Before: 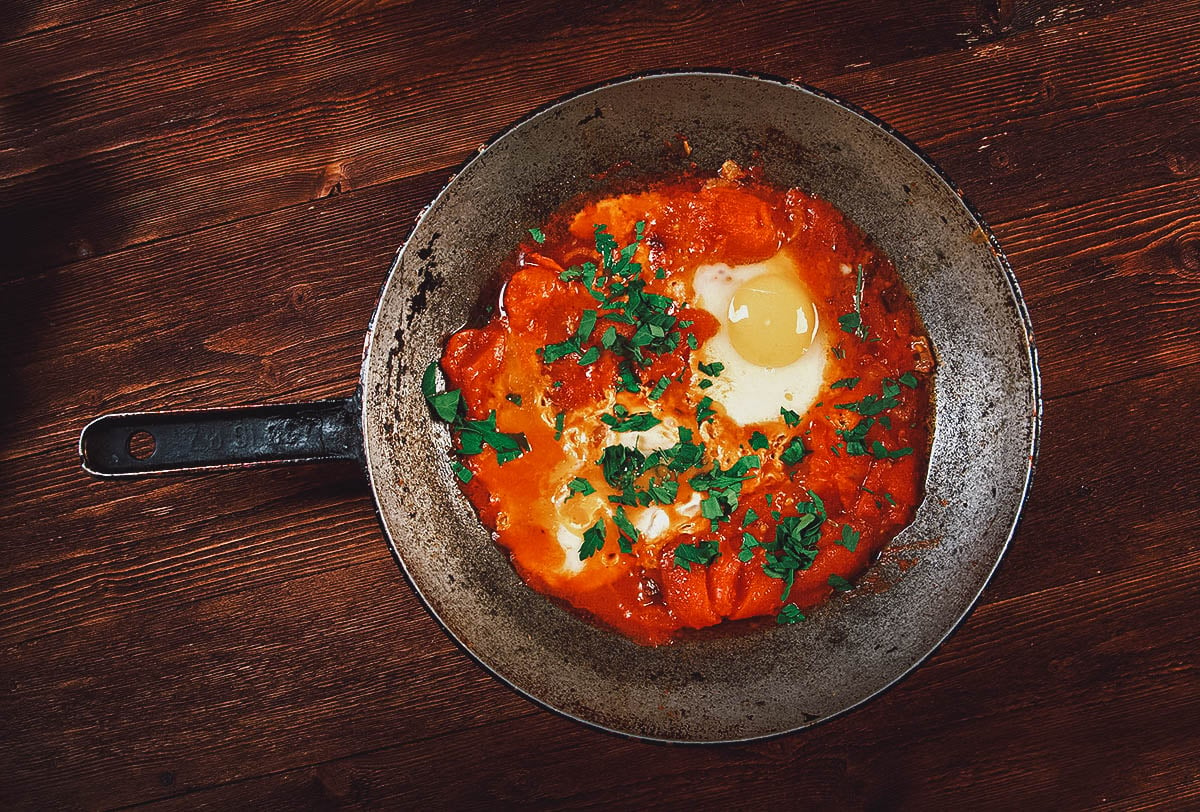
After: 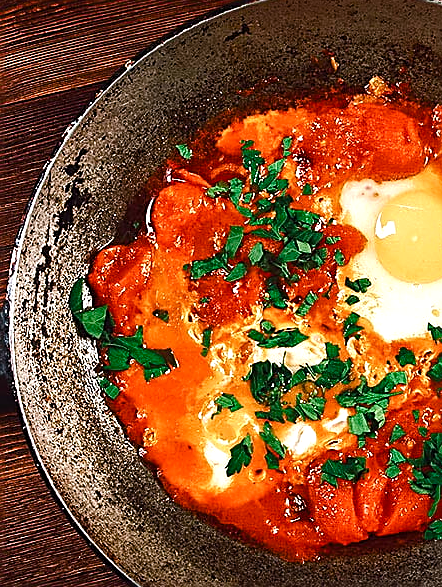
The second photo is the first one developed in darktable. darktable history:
sharpen: on, module defaults
tone equalizer: -8 EV -0.781 EV, -7 EV -0.727 EV, -6 EV -0.611 EV, -5 EV -0.4 EV, -3 EV 0.392 EV, -2 EV 0.6 EV, -1 EV 0.693 EV, +0 EV 0.78 EV, edges refinement/feathering 500, mask exposure compensation -1.57 EV, preserve details no
crop and rotate: left 29.478%, top 10.383%, right 33.684%, bottom 17.284%
color balance rgb: highlights gain › chroma 0.191%, highlights gain › hue 332.96°, perceptual saturation grading › global saturation 13.73%, perceptual saturation grading › highlights -25.36%, perceptual saturation grading › shadows 29.636%, perceptual brilliance grading › global brilliance 2.719%, perceptual brilliance grading › highlights -3.182%, perceptual brilliance grading › shadows 3.44%, global vibrance 24.56%
